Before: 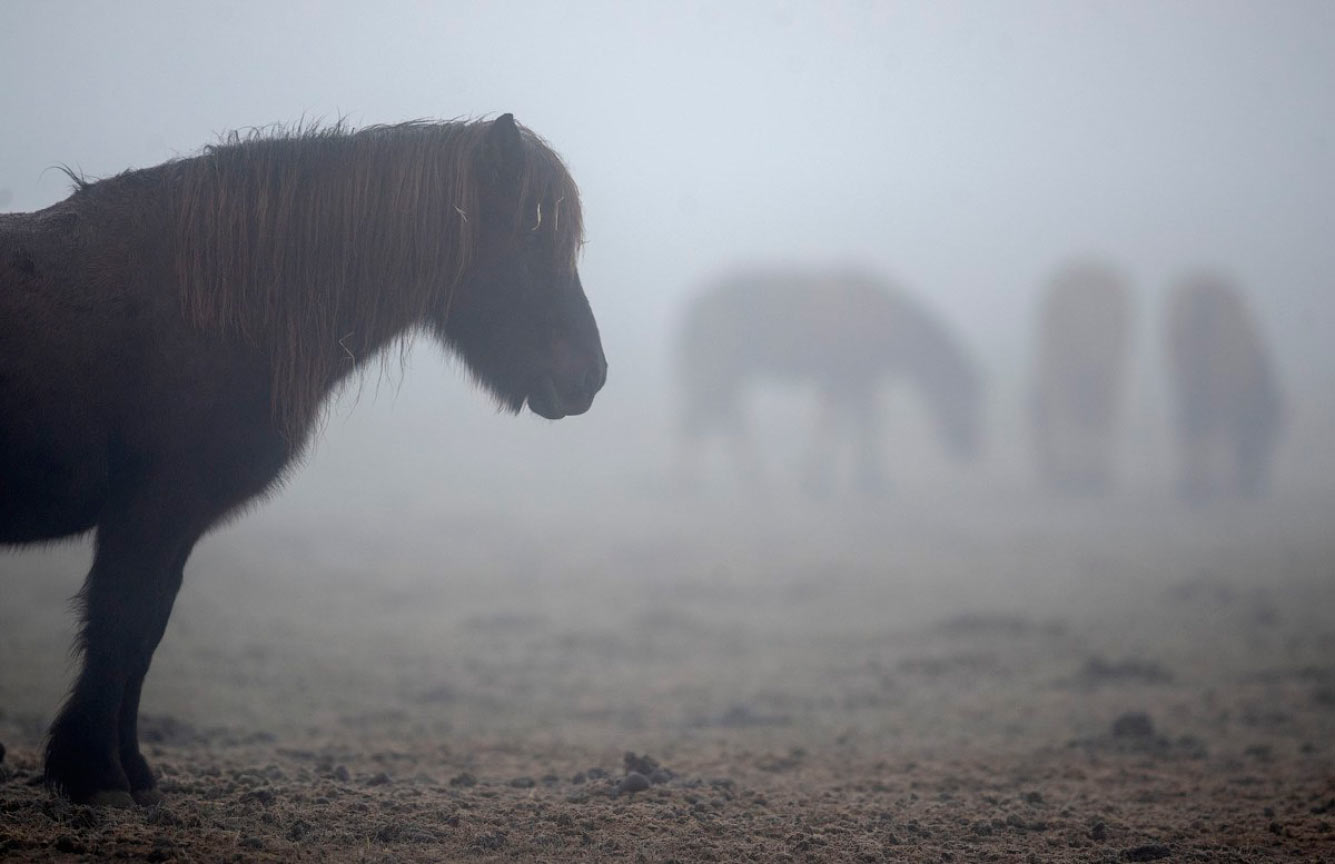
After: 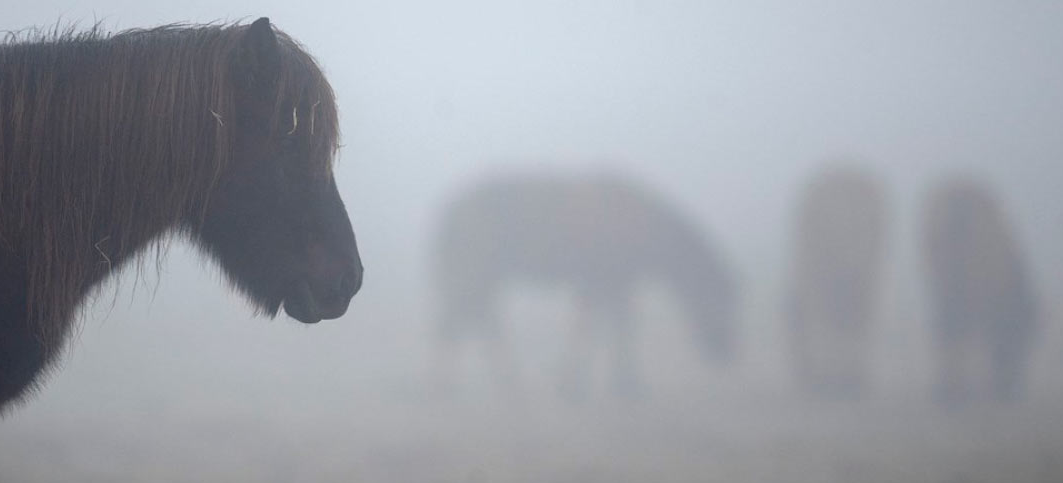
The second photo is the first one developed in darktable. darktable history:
crop: left 18.34%, top 11.112%, right 2.03%, bottom 32.937%
